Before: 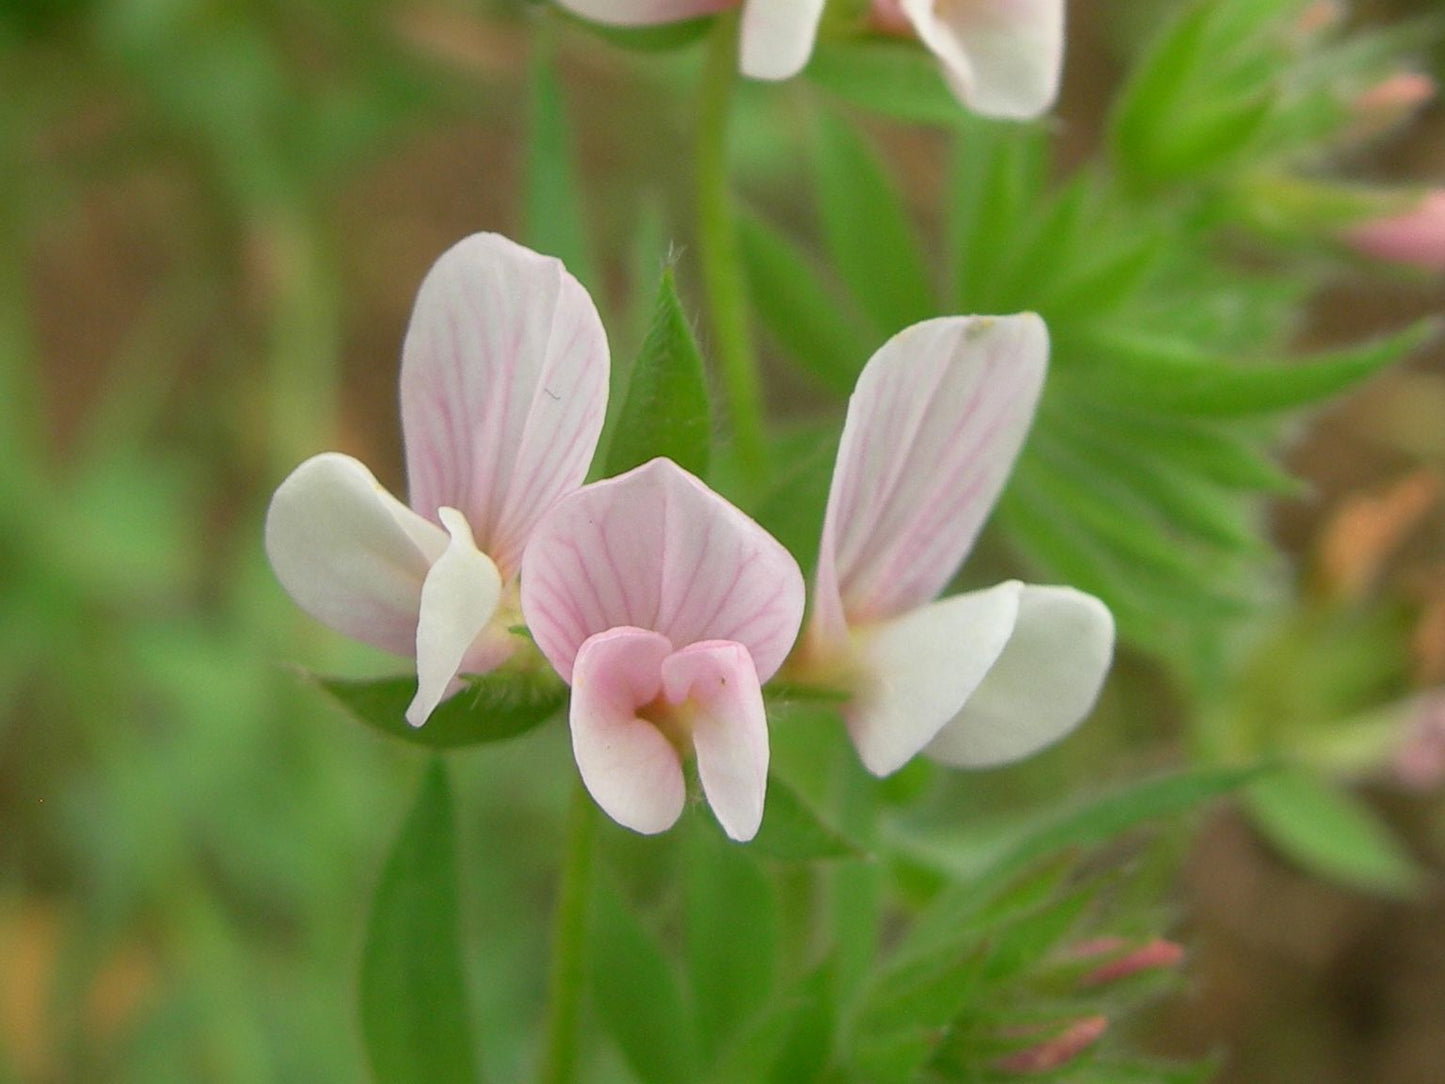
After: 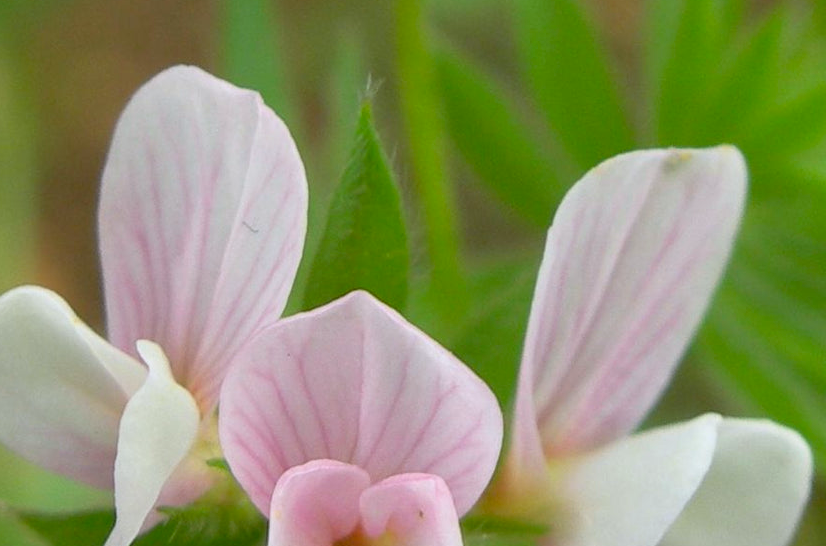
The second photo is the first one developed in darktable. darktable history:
local contrast: mode bilateral grid, contrast 20, coarseness 50, detail 102%, midtone range 0.2
color balance: output saturation 110%
crop: left 20.932%, top 15.471%, right 21.848%, bottom 34.081%
white balance: red 0.98, blue 1.034
